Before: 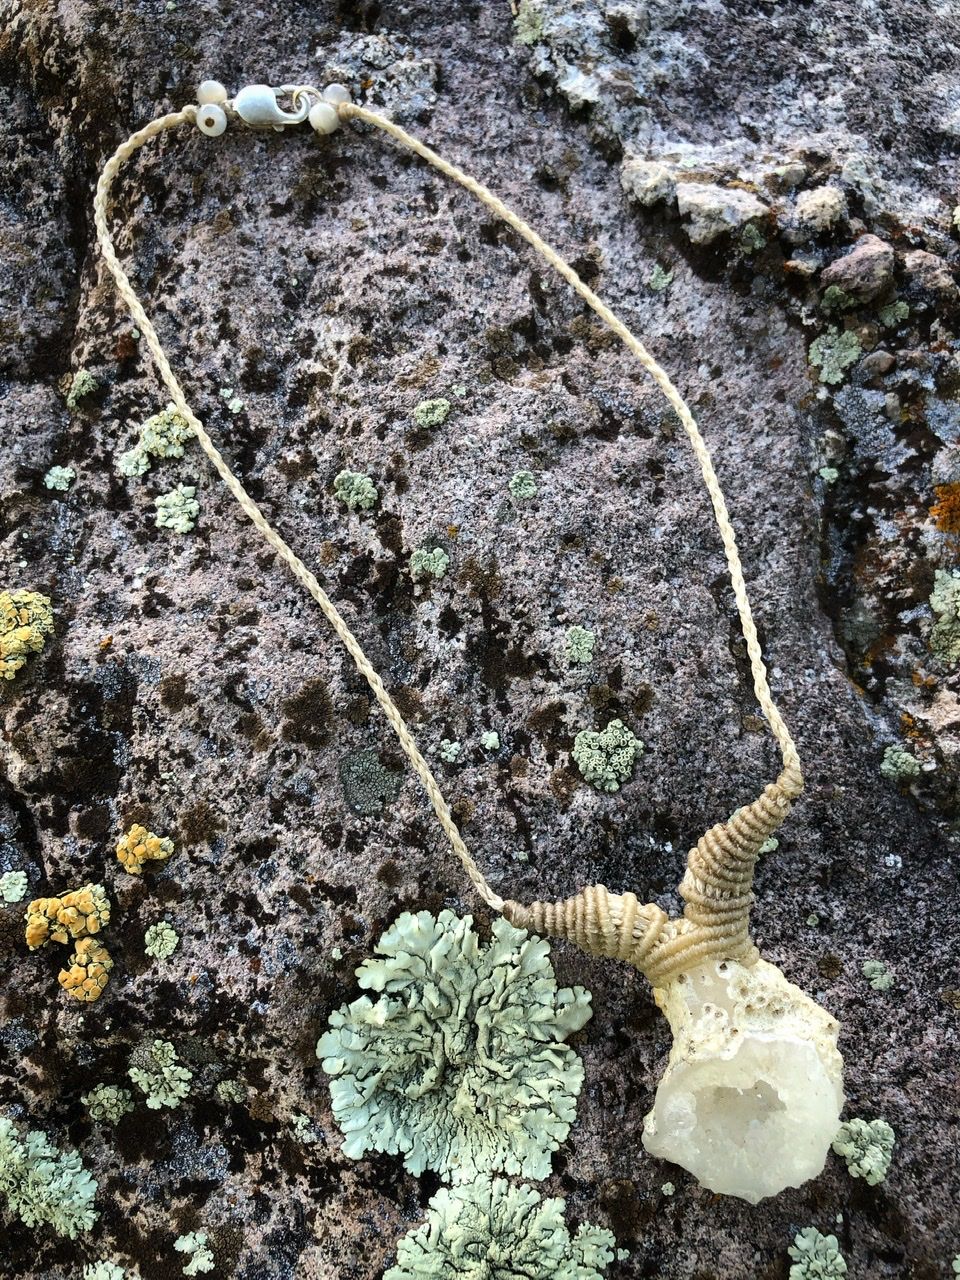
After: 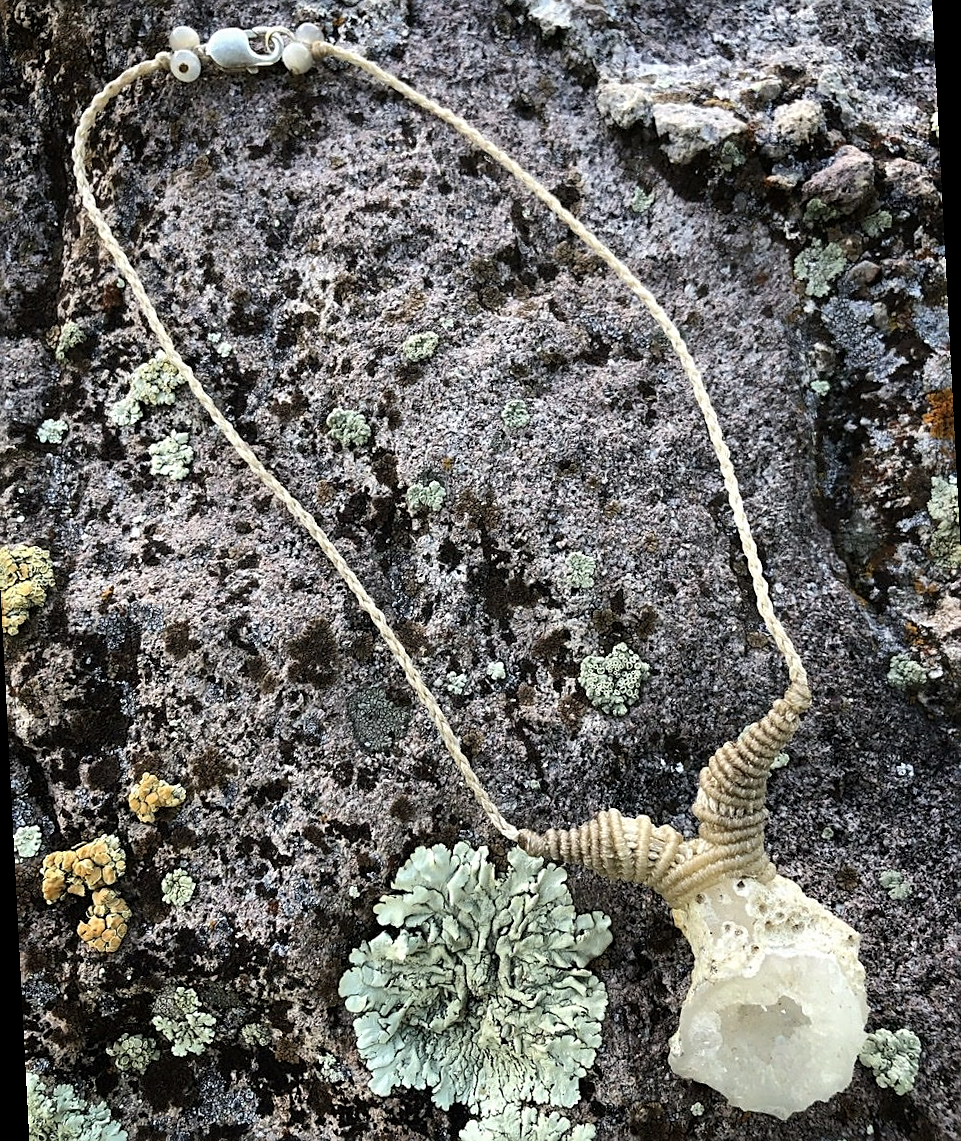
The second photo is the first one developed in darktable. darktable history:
sharpen: on, module defaults
color correction: saturation 0.8
rotate and perspective: rotation -3°, crop left 0.031, crop right 0.968, crop top 0.07, crop bottom 0.93
